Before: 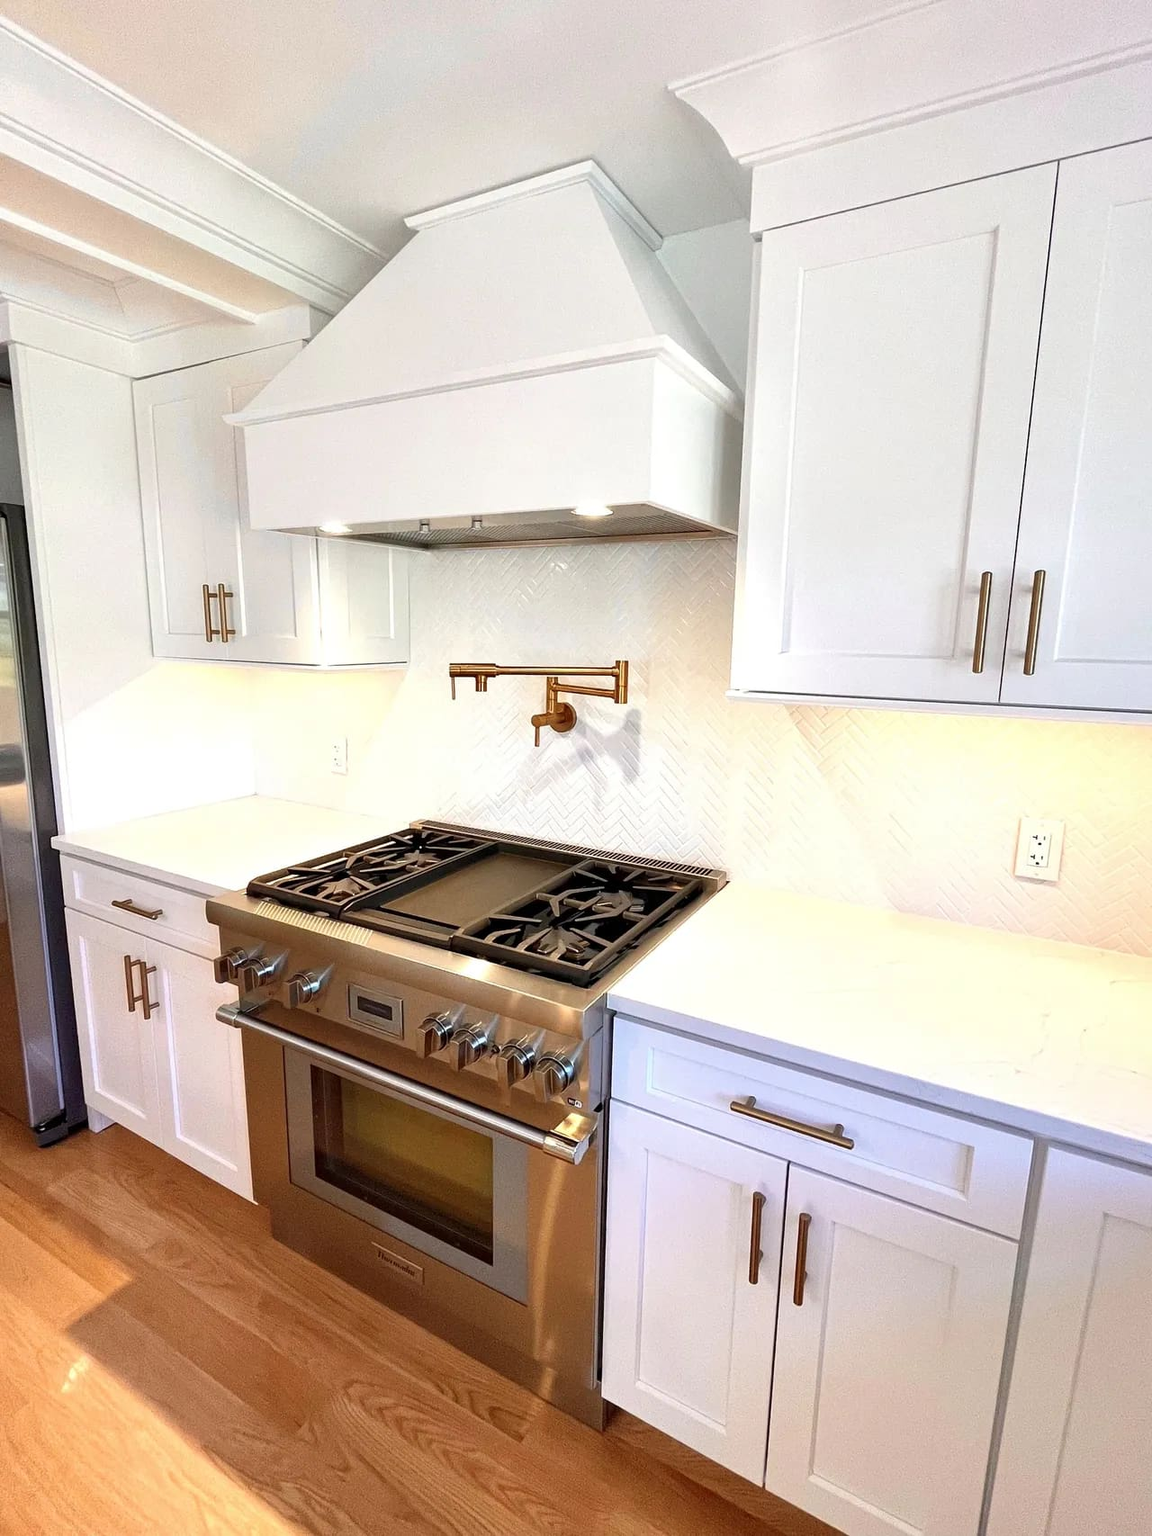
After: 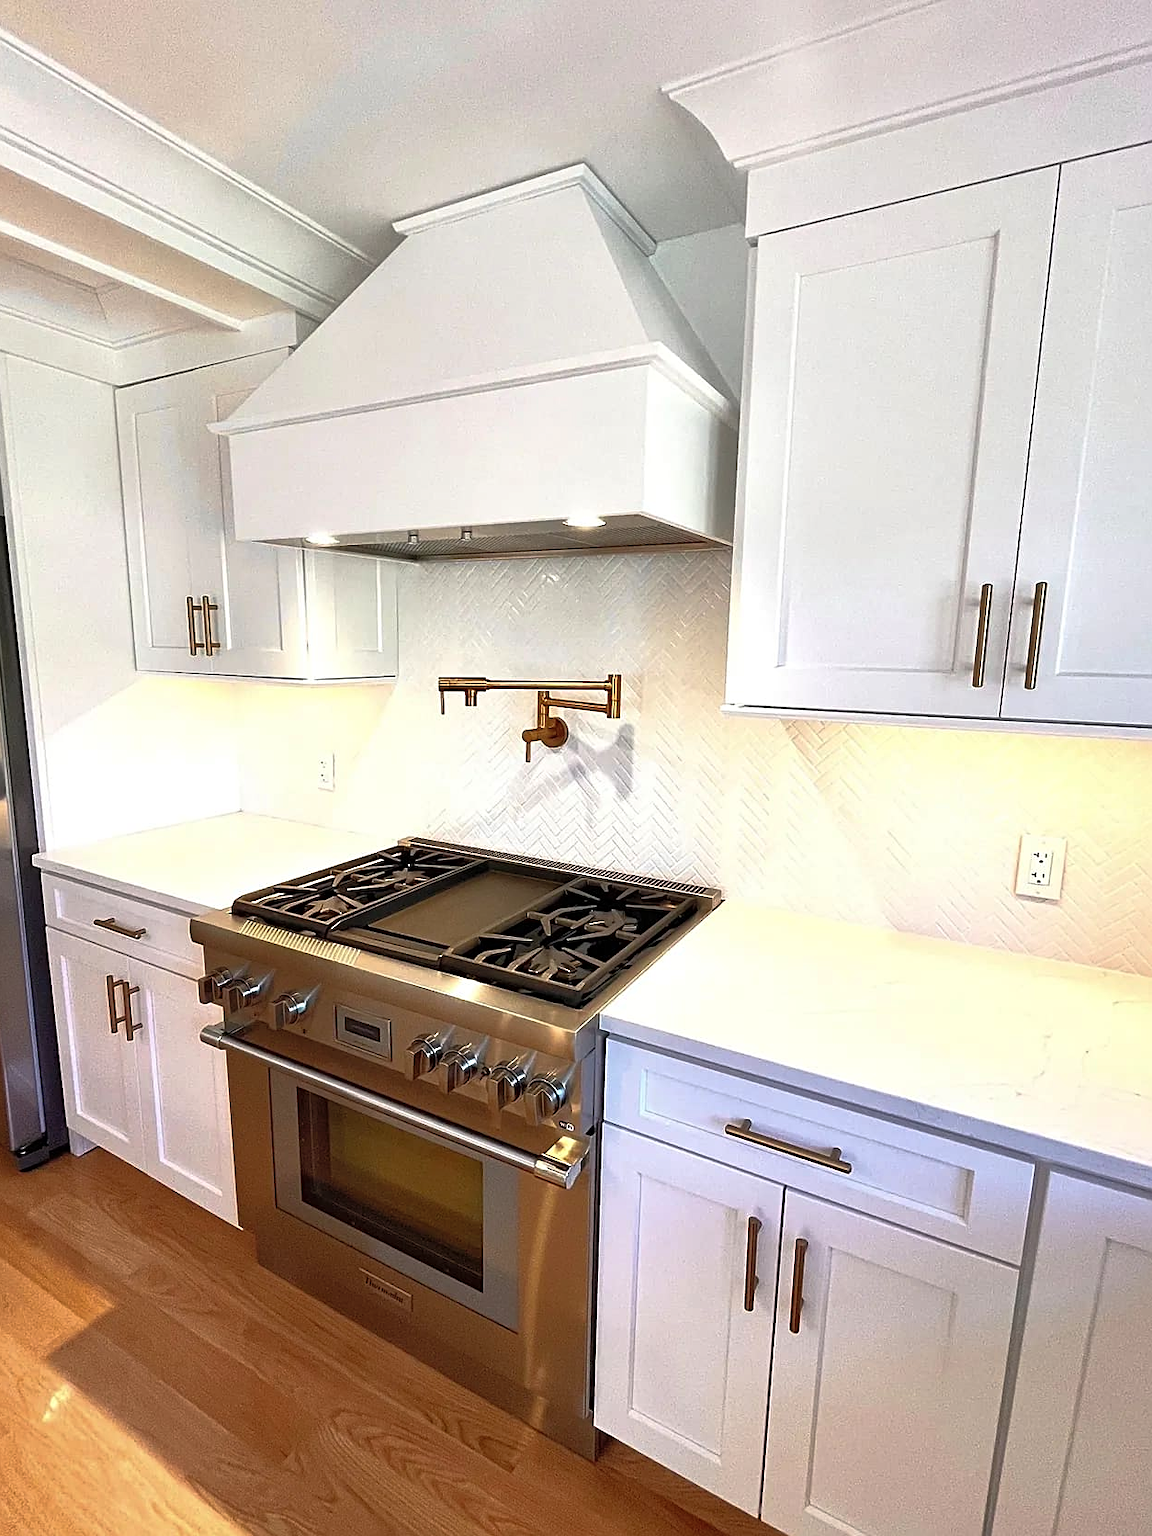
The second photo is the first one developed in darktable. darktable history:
contrast brightness saturation: brightness 0.09, saturation 0.19
crop: left 1.743%, right 0.268%, bottom 2.011%
white balance: emerald 1
rgb curve: curves: ch0 [(0, 0) (0.415, 0.237) (1, 1)]
sharpen: on, module defaults
